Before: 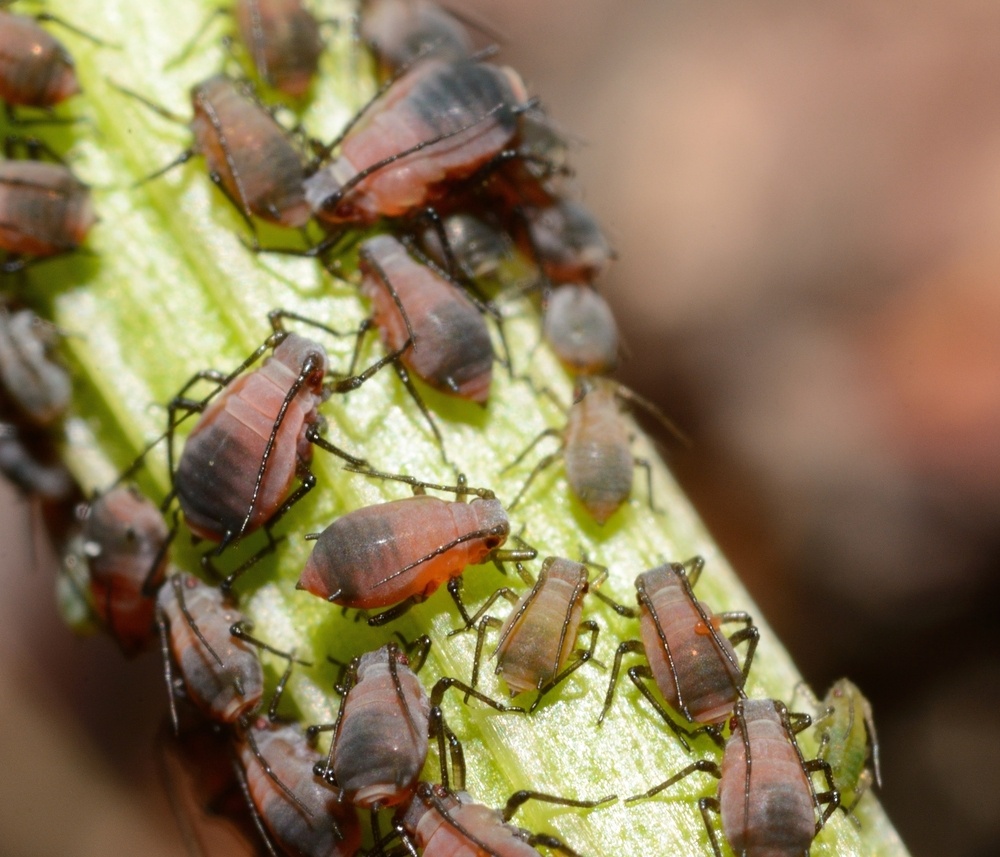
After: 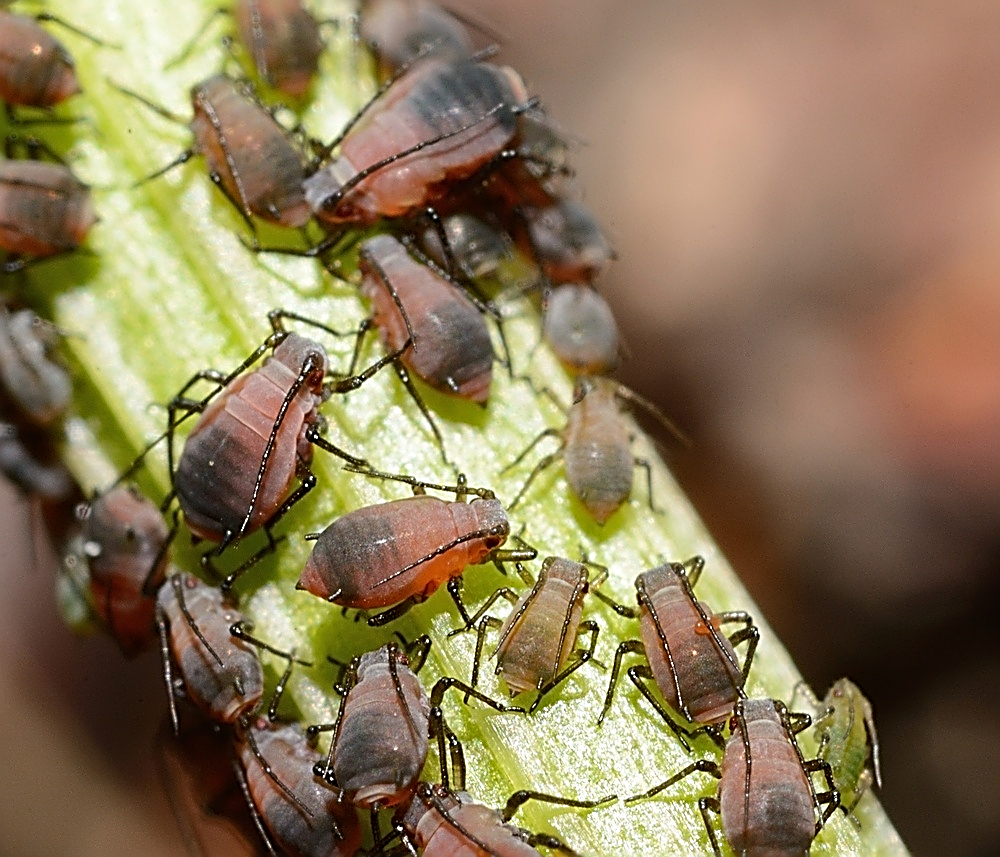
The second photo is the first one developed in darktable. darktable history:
sharpen: amount 1.861
tone equalizer: on, module defaults
